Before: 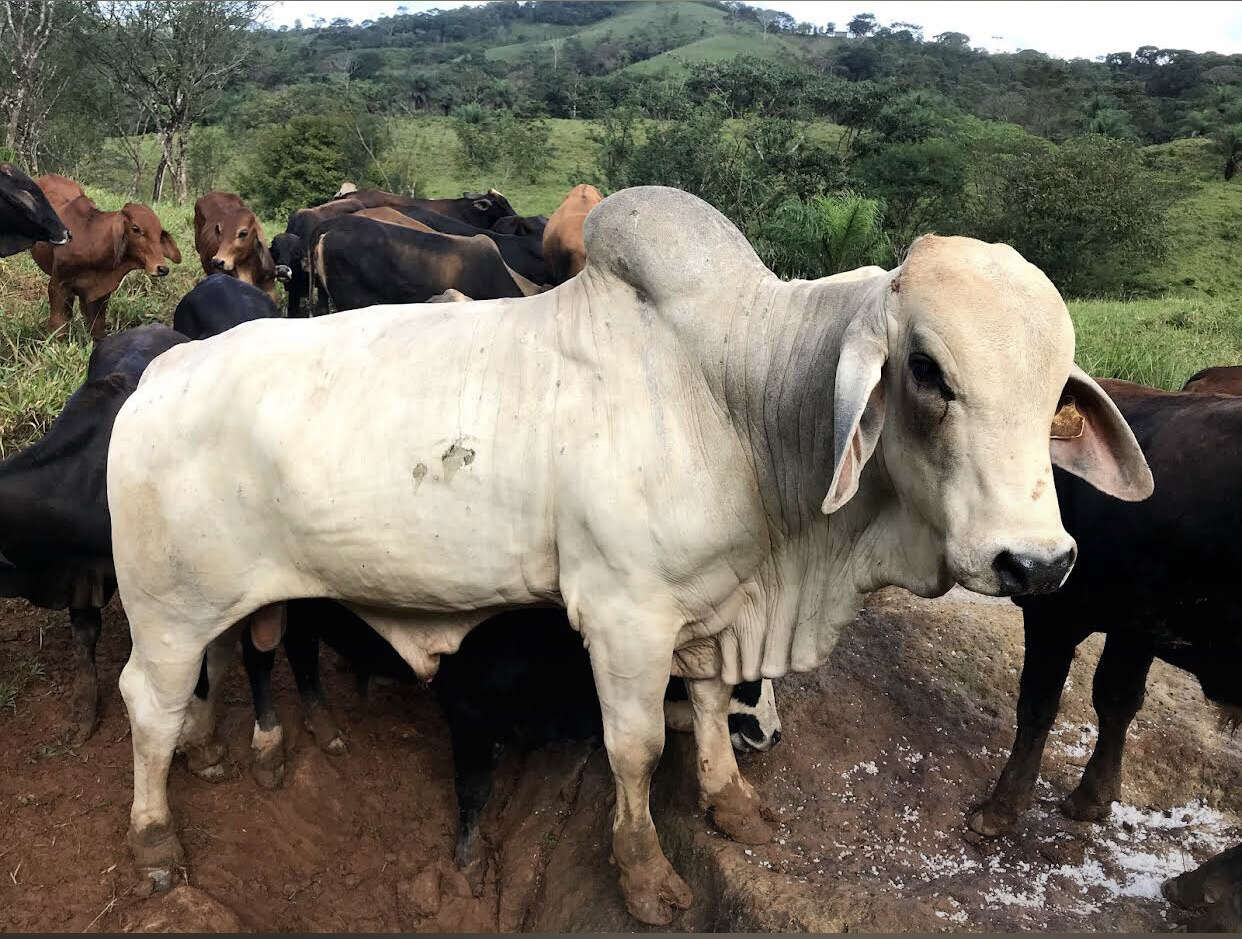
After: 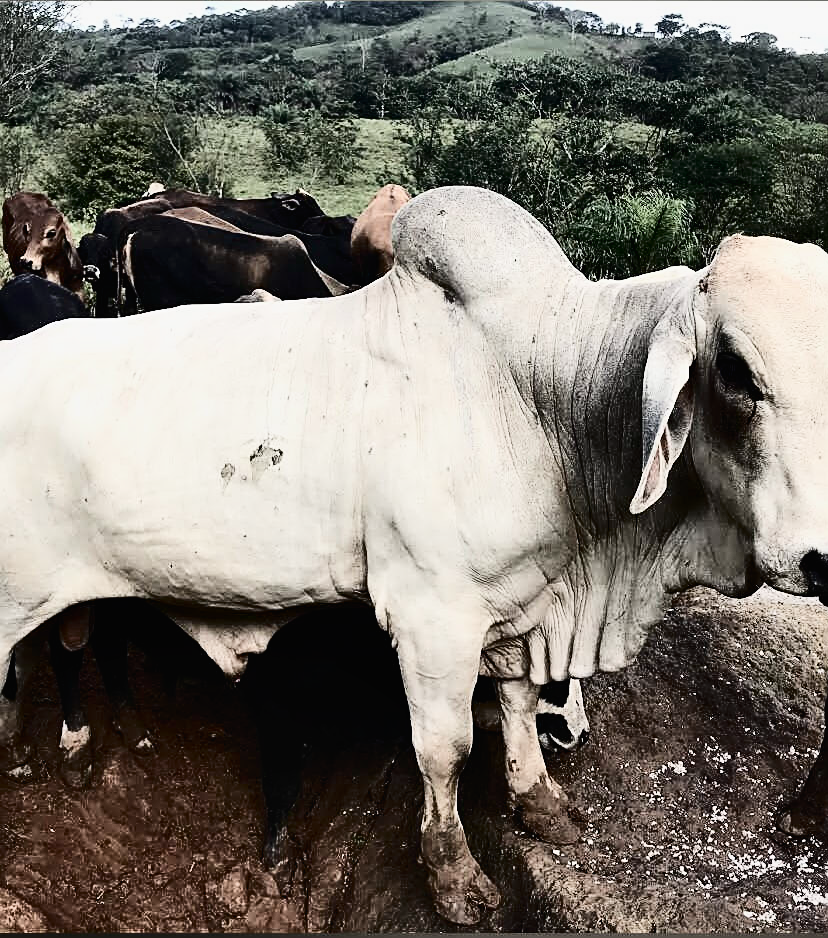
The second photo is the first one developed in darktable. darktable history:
crop and rotate: left 15.503%, right 17.791%
sharpen: amount 0.736
exposure: exposure -0.061 EV, compensate highlight preservation false
tone curve: curves: ch0 [(0, 0) (0.003, 0.003) (0.011, 0.006) (0.025, 0.01) (0.044, 0.015) (0.069, 0.02) (0.1, 0.027) (0.136, 0.036) (0.177, 0.05) (0.224, 0.07) (0.277, 0.12) (0.335, 0.208) (0.399, 0.334) (0.468, 0.473) (0.543, 0.636) (0.623, 0.795) (0.709, 0.907) (0.801, 0.97) (0.898, 0.989) (1, 1)], color space Lab, independent channels, preserve colors none
filmic rgb: black relative exposure -7.26 EV, white relative exposure 5.05 EV, hardness 3.2, contrast in shadows safe
shadows and highlights: shadows 52.62, soften with gaussian
contrast brightness saturation: contrast -0.058, saturation -0.405
